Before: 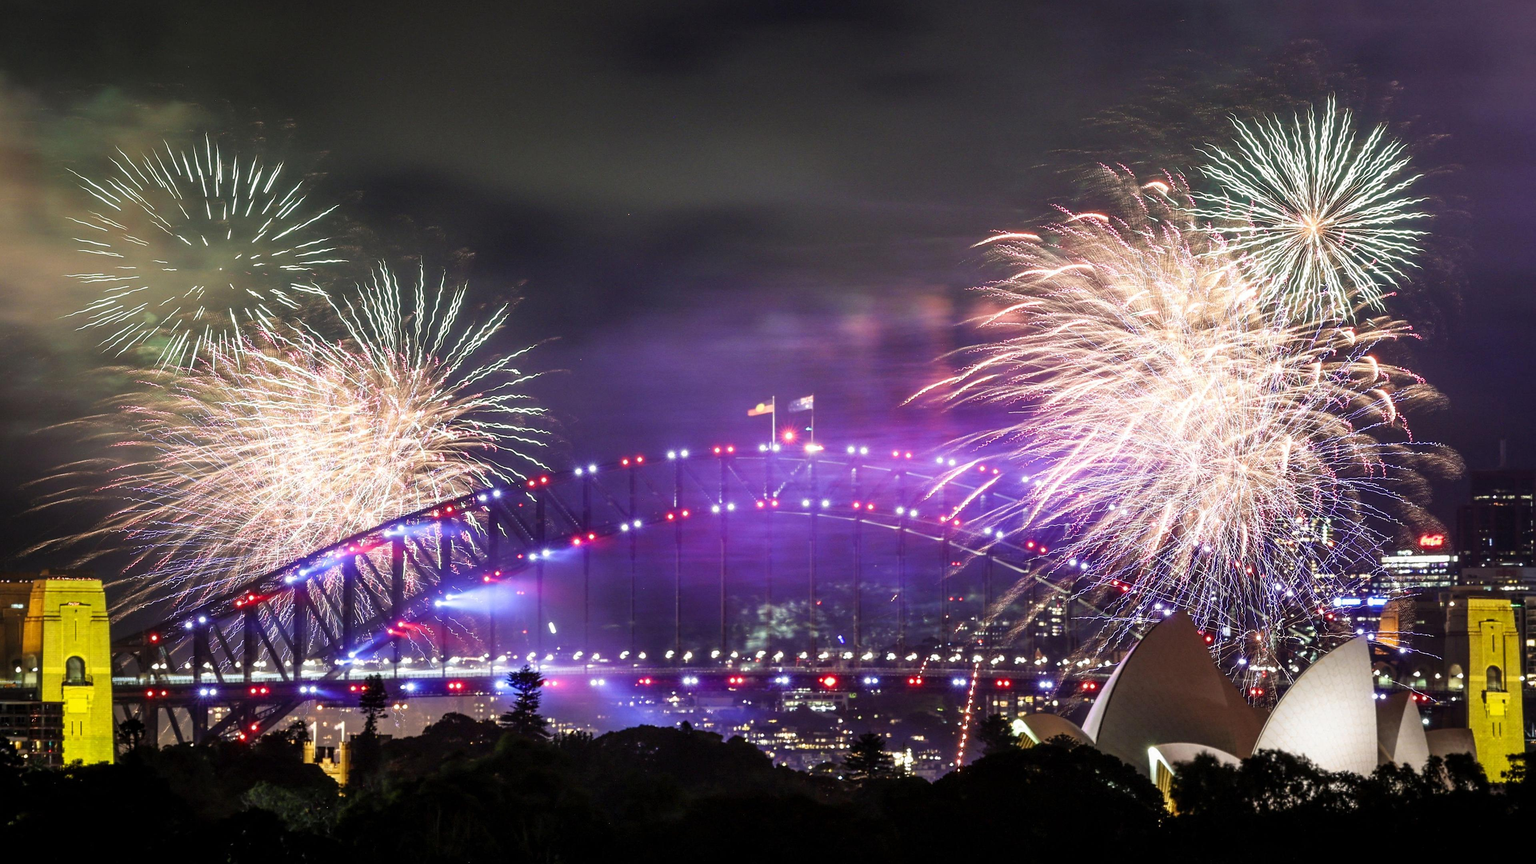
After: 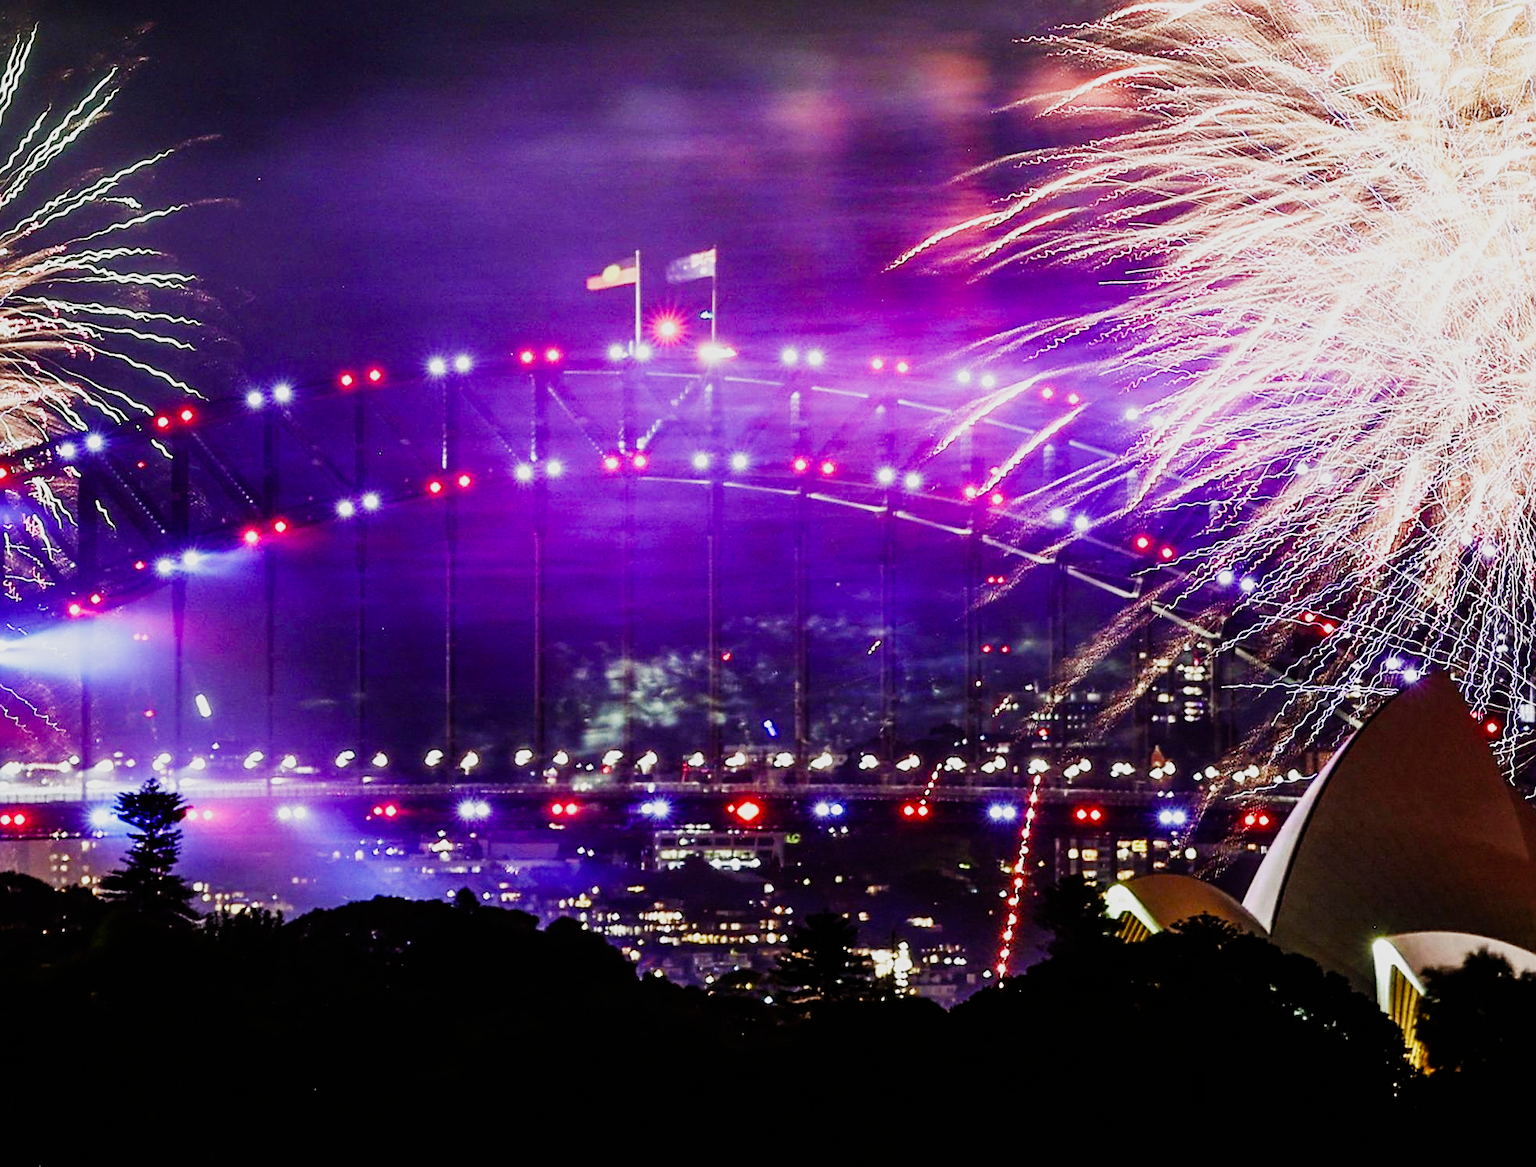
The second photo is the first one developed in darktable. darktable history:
sigmoid: contrast 1.8, skew -0.2, preserve hue 0%, red attenuation 0.1, red rotation 0.035, green attenuation 0.1, green rotation -0.017, blue attenuation 0.15, blue rotation -0.052, base primaries Rec2020
crop and rotate: left 29.237%, top 31.152%, right 19.807%
sharpen: on, module defaults
color balance rgb: linear chroma grading › global chroma 8.12%, perceptual saturation grading › global saturation 9.07%, perceptual saturation grading › highlights -13.84%, perceptual saturation grading › mid-tones 14.88%, perceptual saturation grading › shadows 22.8%, perceptual brilliance grading › highlights 2.61%, global vibrance 12.07%
